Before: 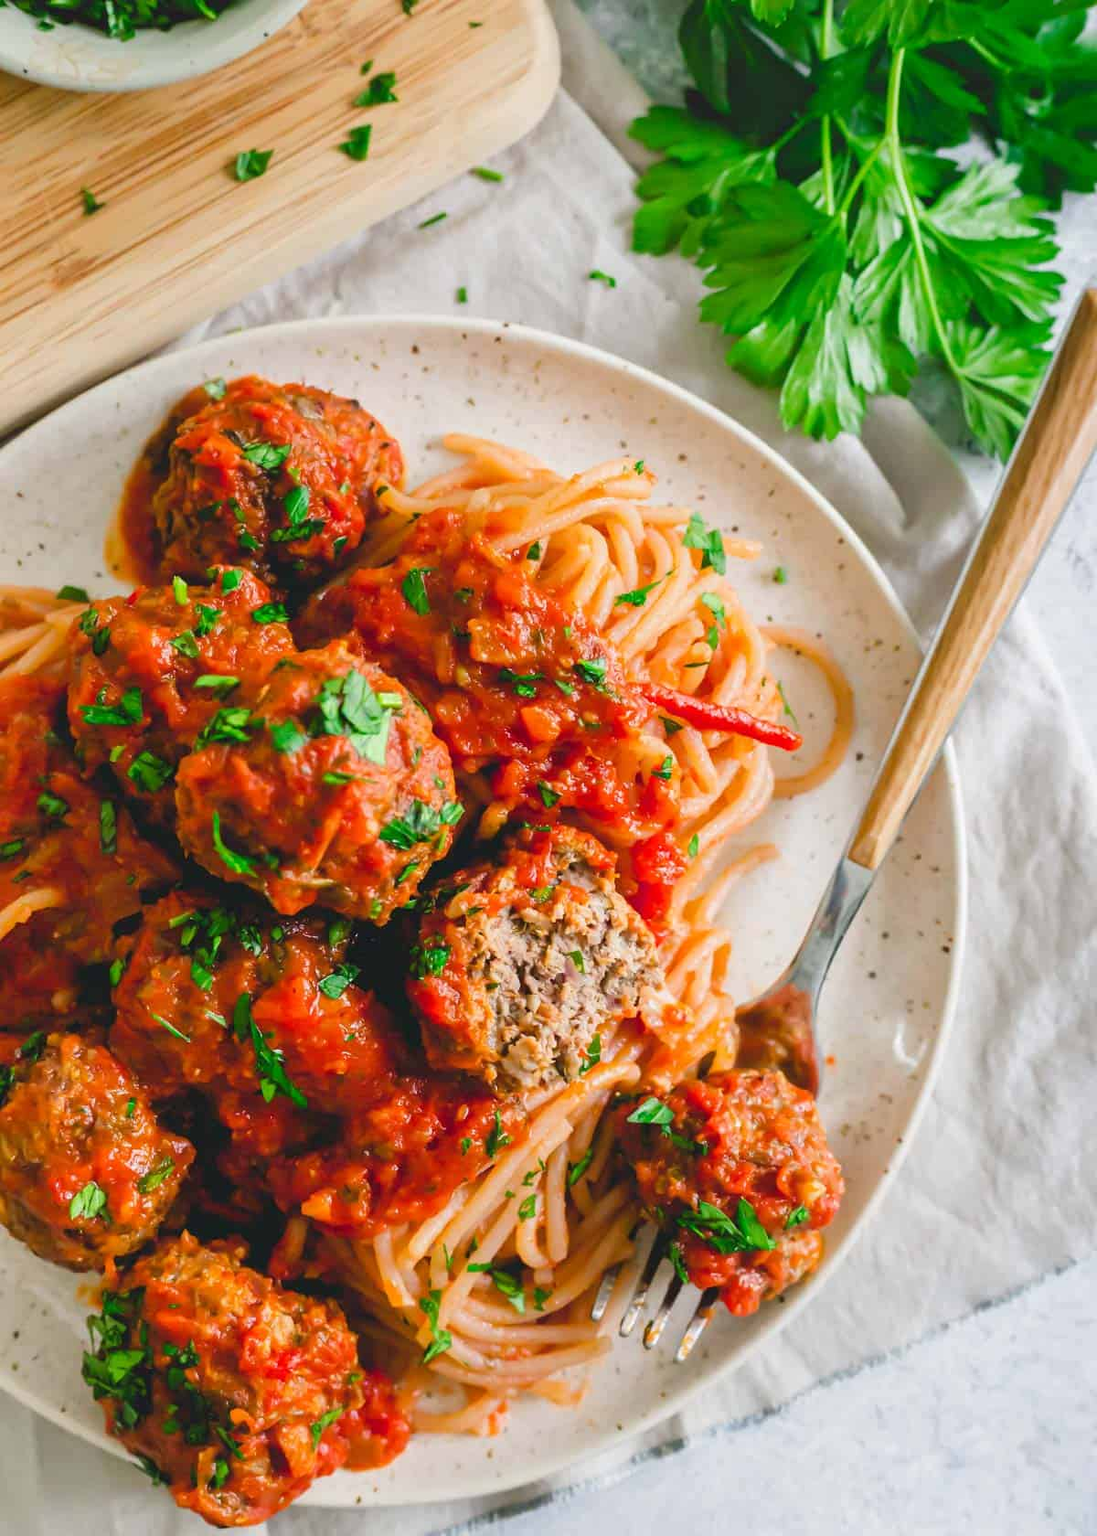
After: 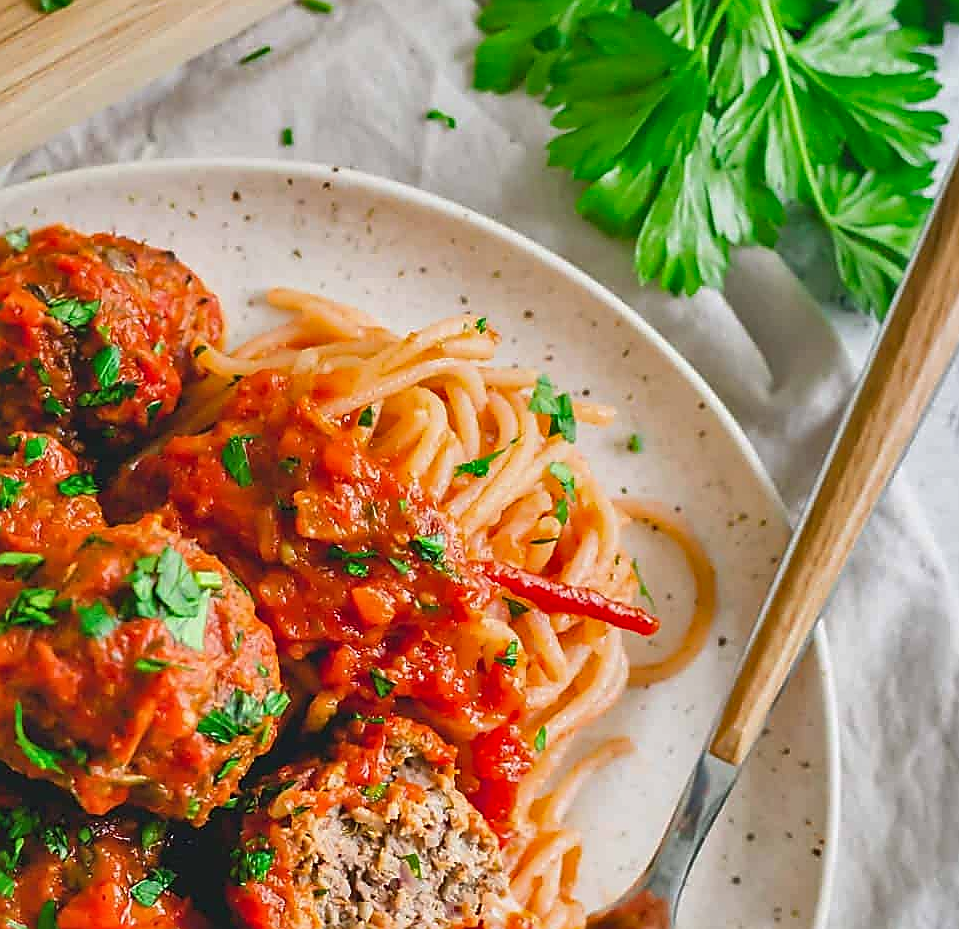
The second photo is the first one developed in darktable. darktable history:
shadows and highlights: shadows 43.56, white point adjustment -1.58, soften with gaussian
crop: left 18.243%, top 11.103%, right 1.825%, bottom 33.595%
sharpen: radius 1.42, amount 1.257, threshold 0.657
